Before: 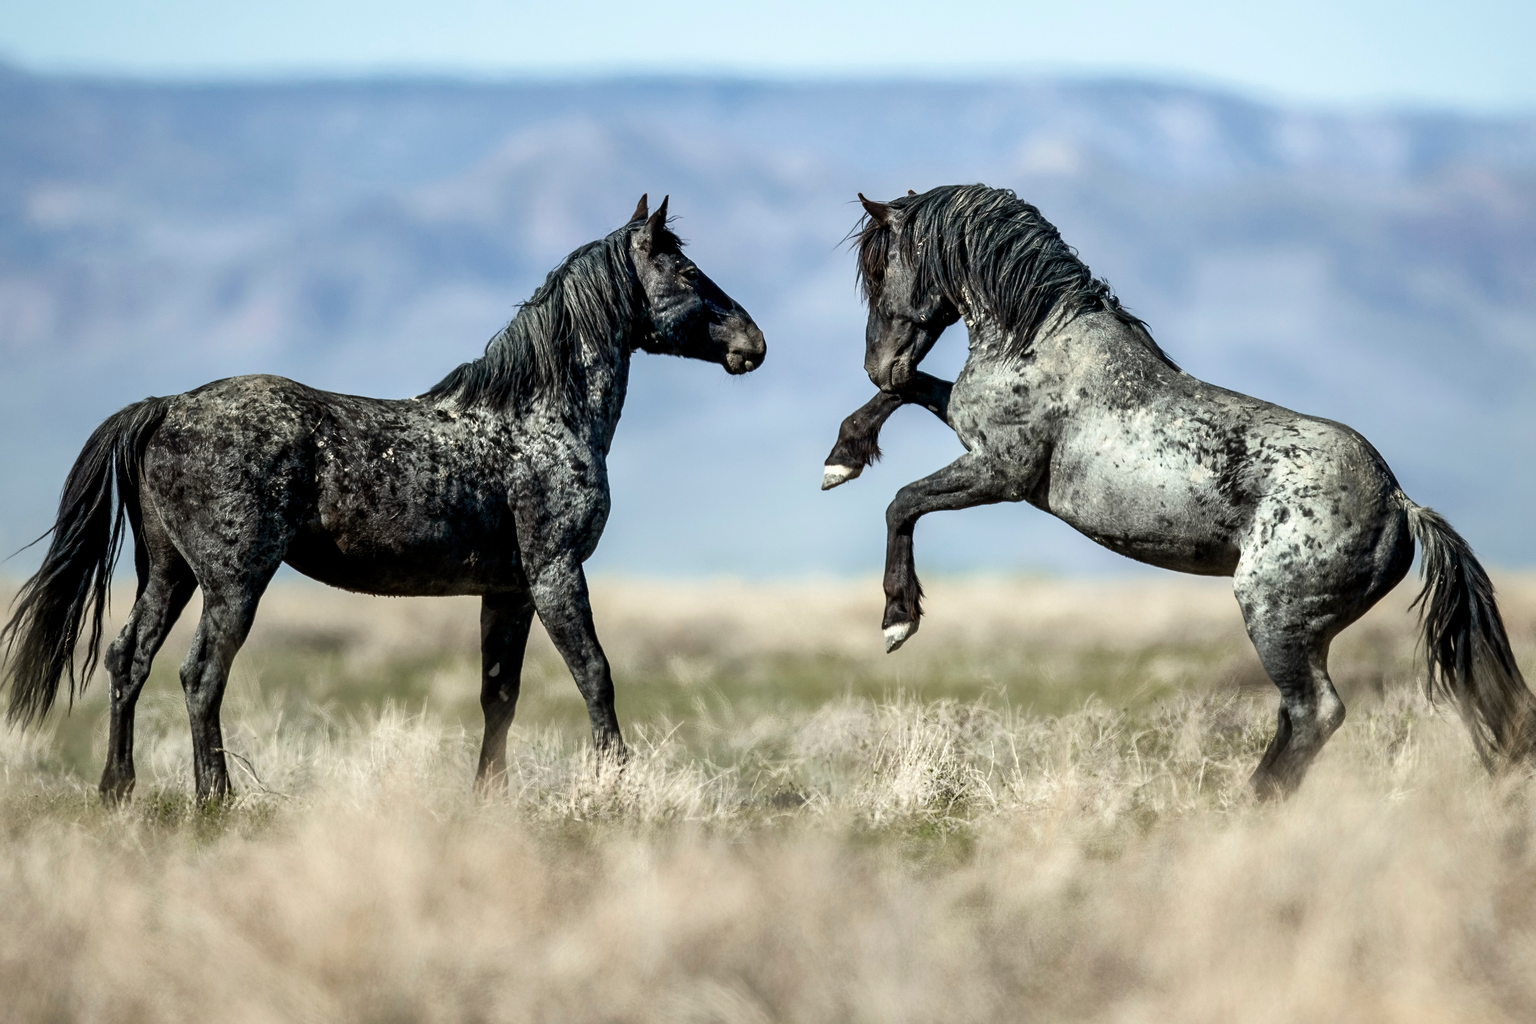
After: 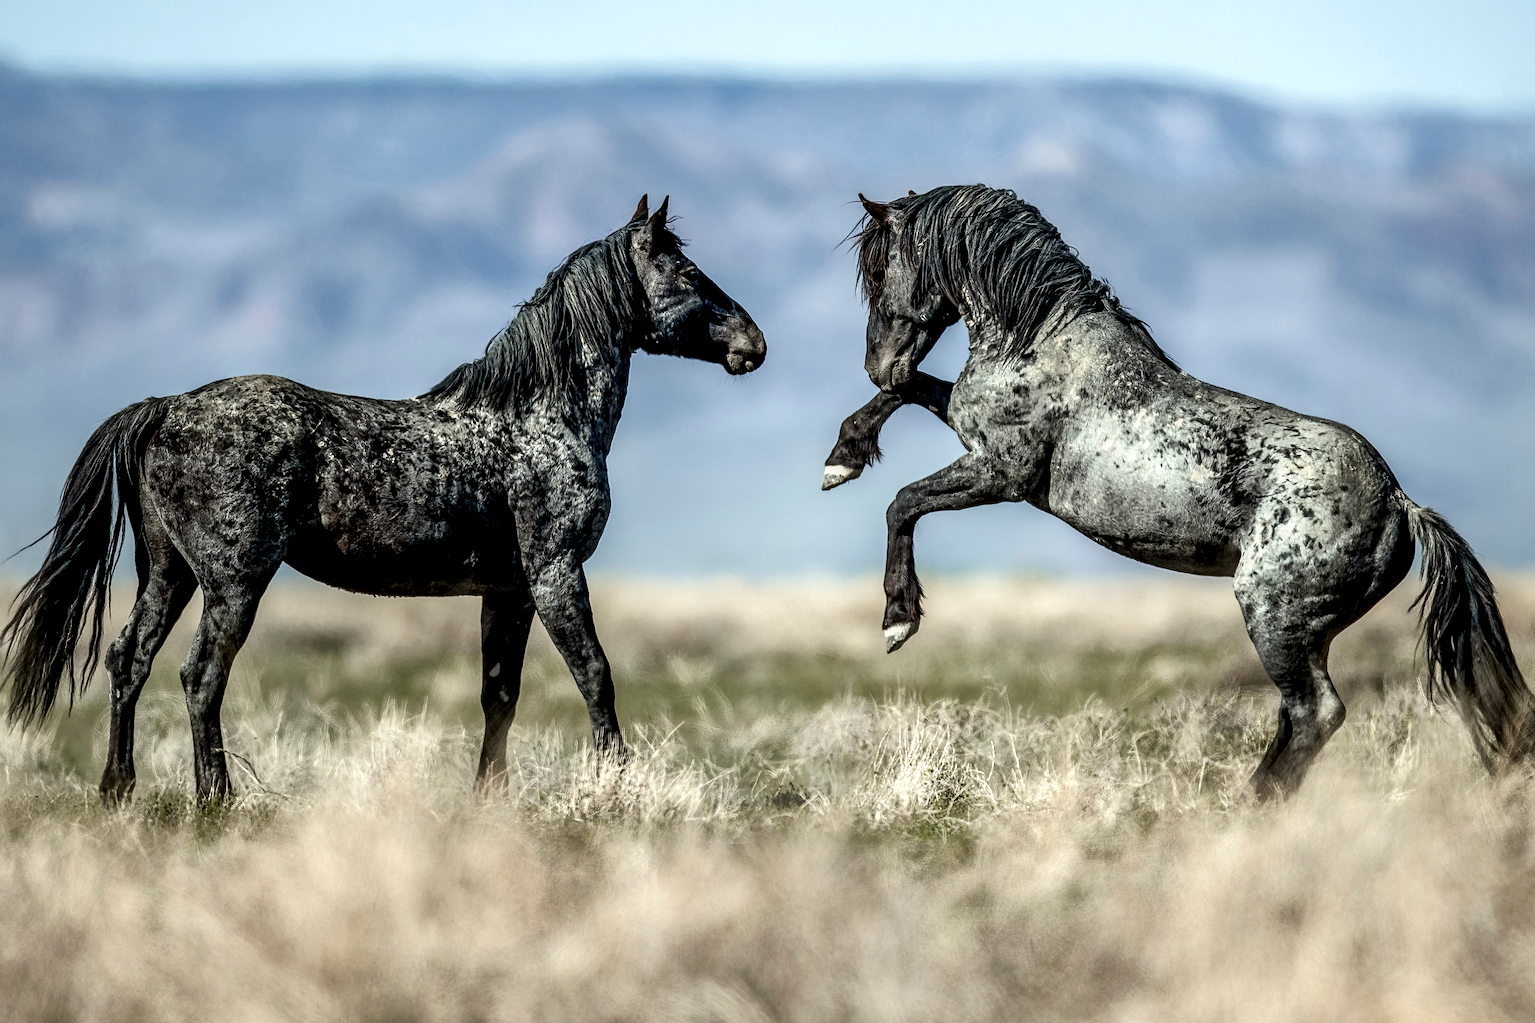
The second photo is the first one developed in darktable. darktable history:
sharpen: on, module defaults
local contrast: highlights 25%, detail 150%
